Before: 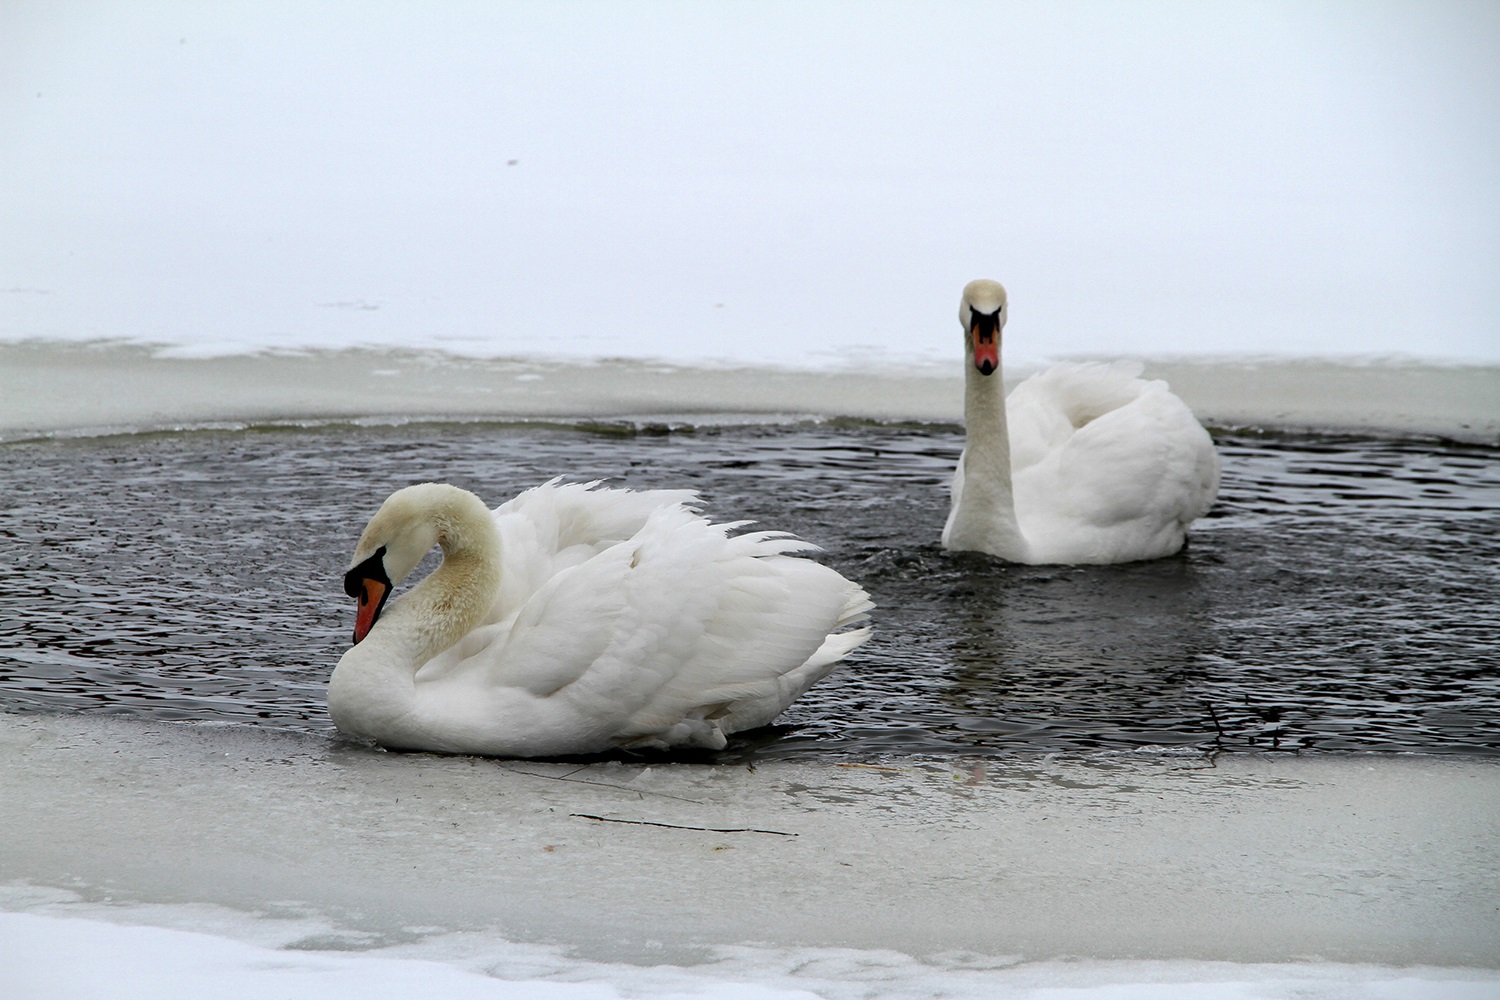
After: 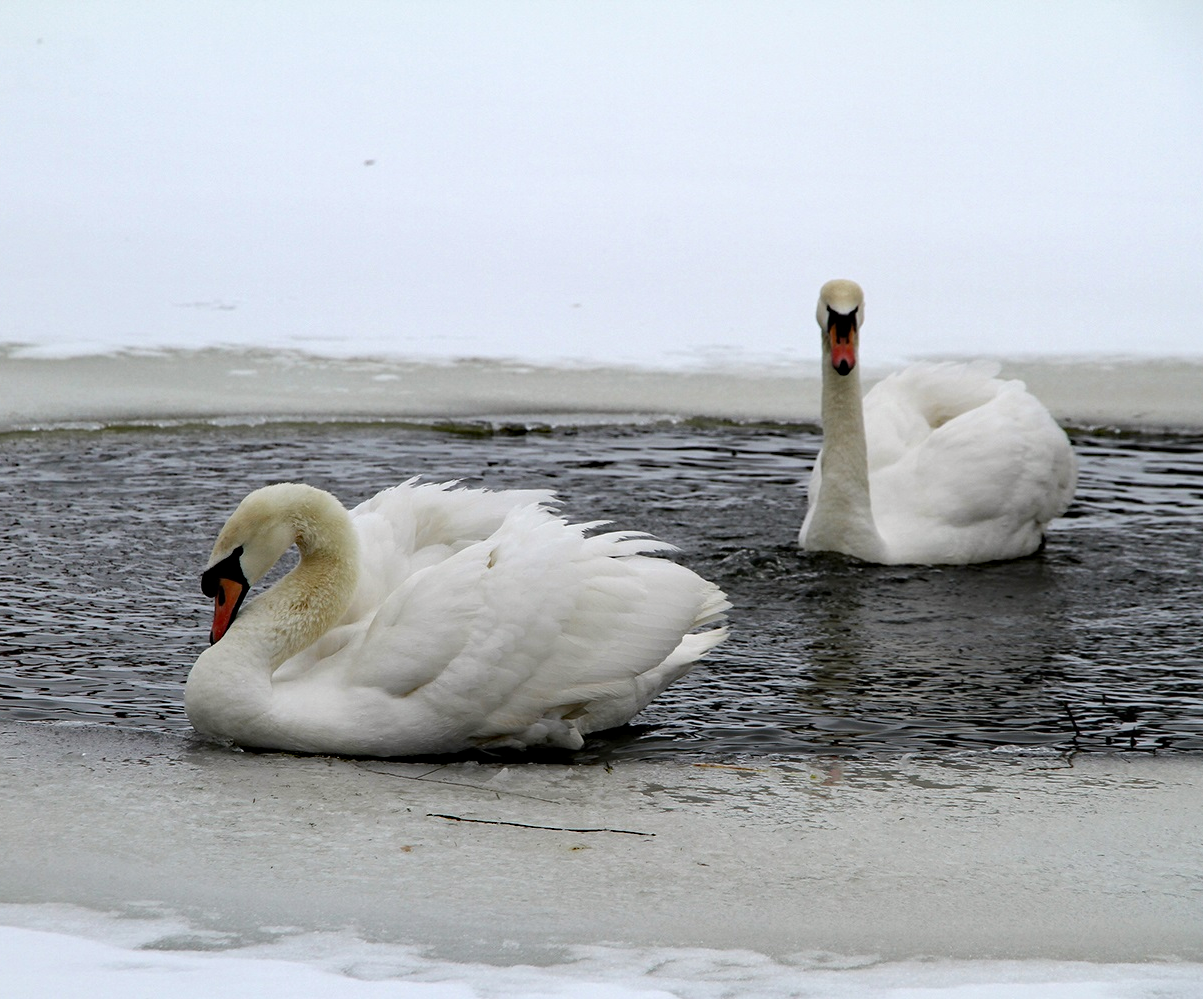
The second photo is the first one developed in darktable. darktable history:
crop and rotate: left 9.597%, right 10.195%
haze removal: on, module defaults
